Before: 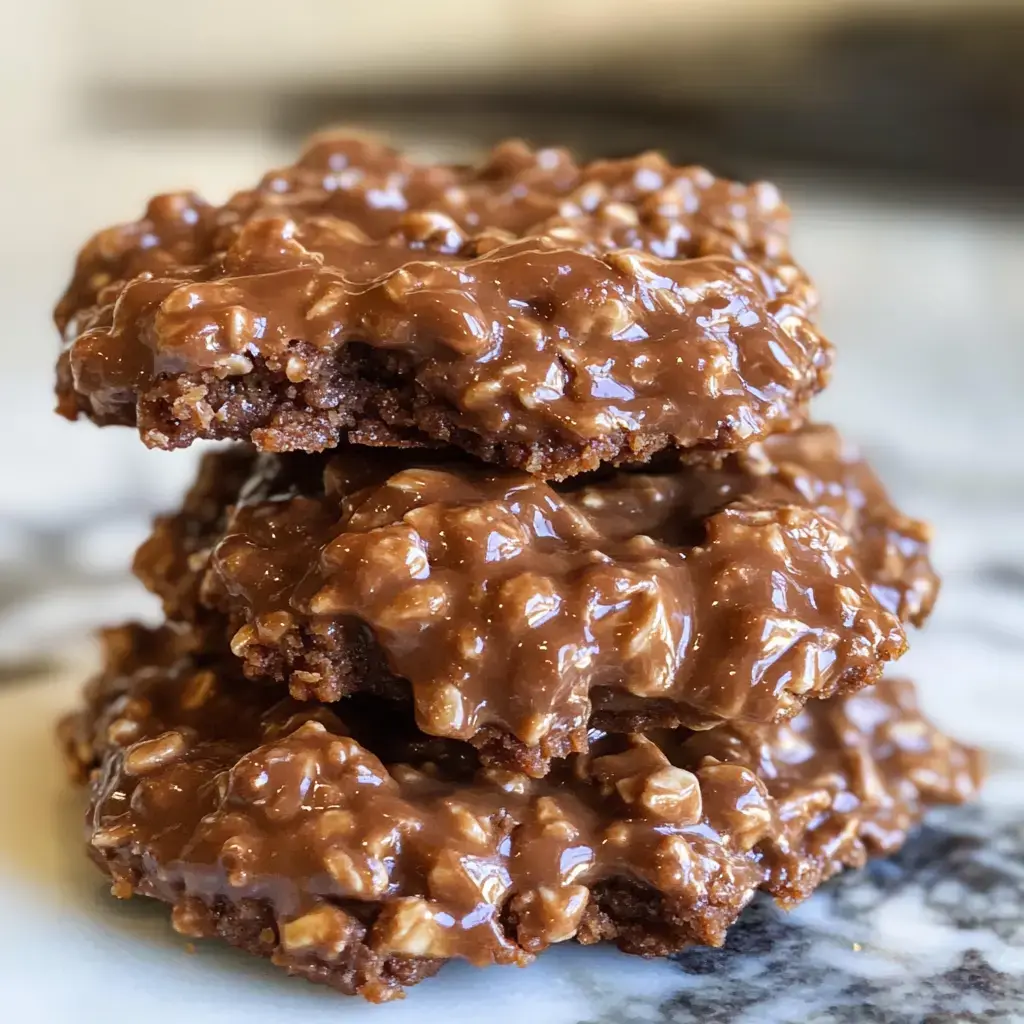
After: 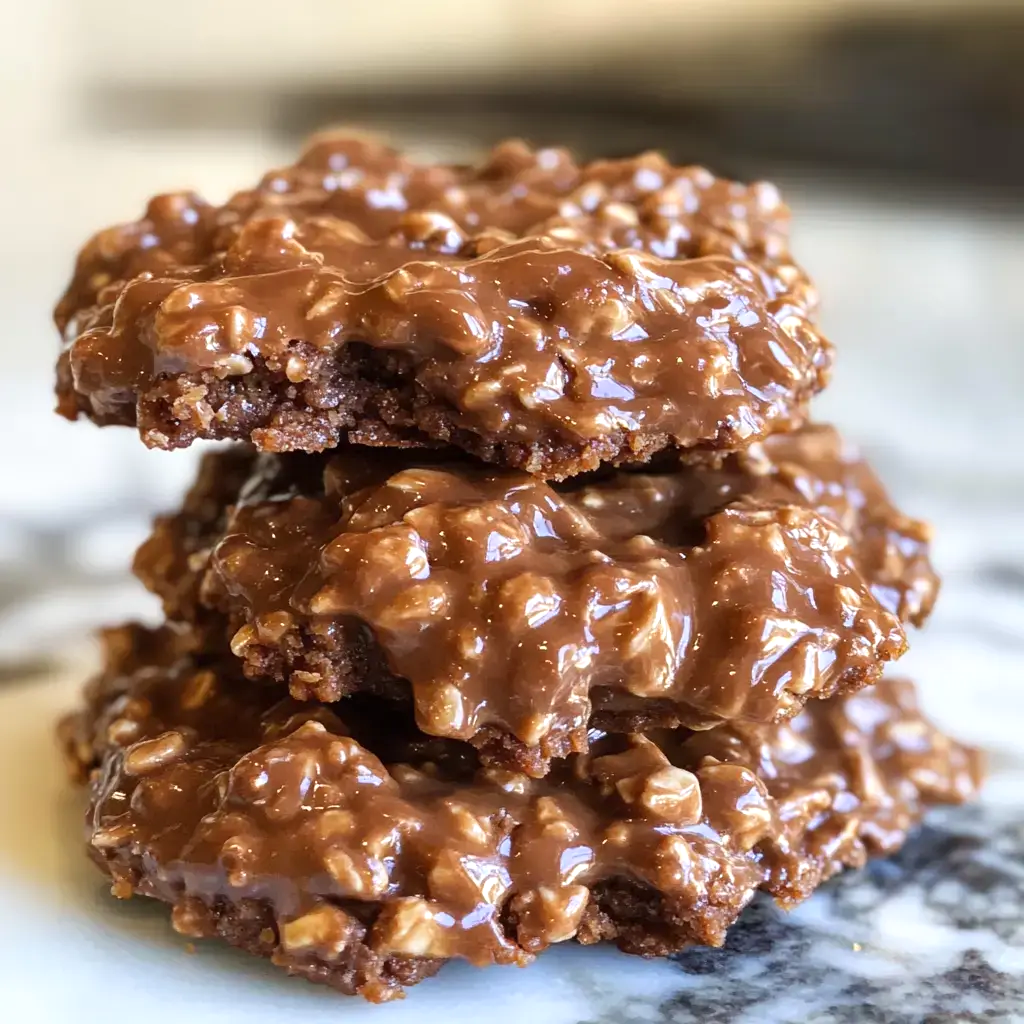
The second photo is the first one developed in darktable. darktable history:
exposure: exposure 0.217 EV, compensate exposure bias true, compensate highlight preservation false
